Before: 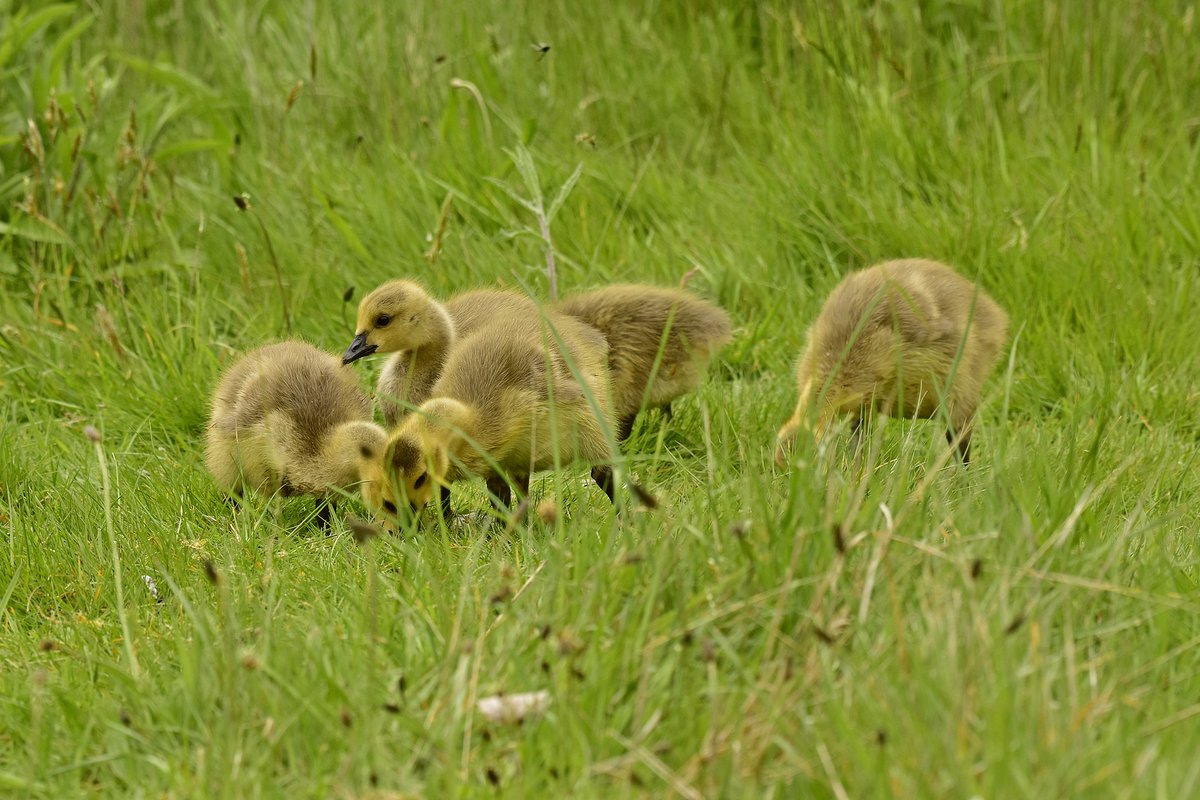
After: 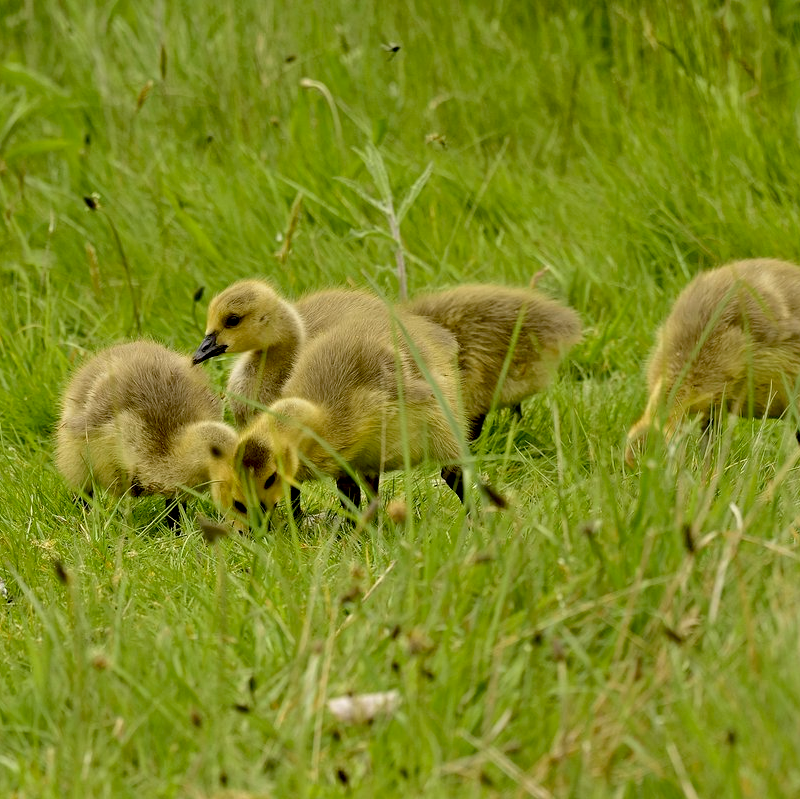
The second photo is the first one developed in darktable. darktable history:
crop and rotate: left 12.567%, right 20.749%
exposure: black level correction 0.016, exposure -0.005 EV, compensate highlight preservation false
color correction: highlights b* -0.013
